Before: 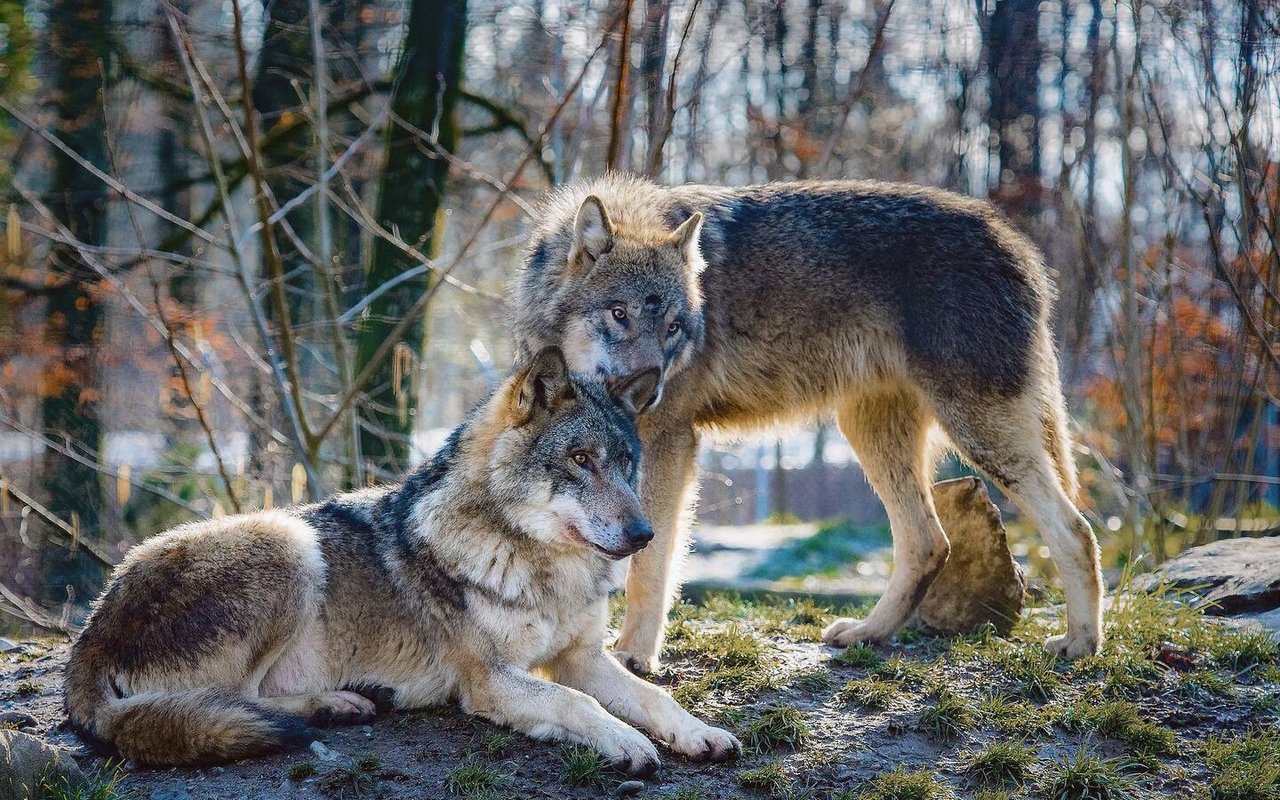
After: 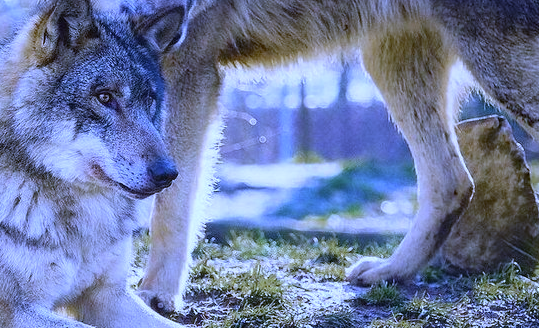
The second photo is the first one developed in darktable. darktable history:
white balance: red 0.766, blue 1.537
crop: left 37.221%, top 45.169%, right 20.63%, bottom 13.777%
color correction: highlights a* 5.81, highlights b* 4.84
